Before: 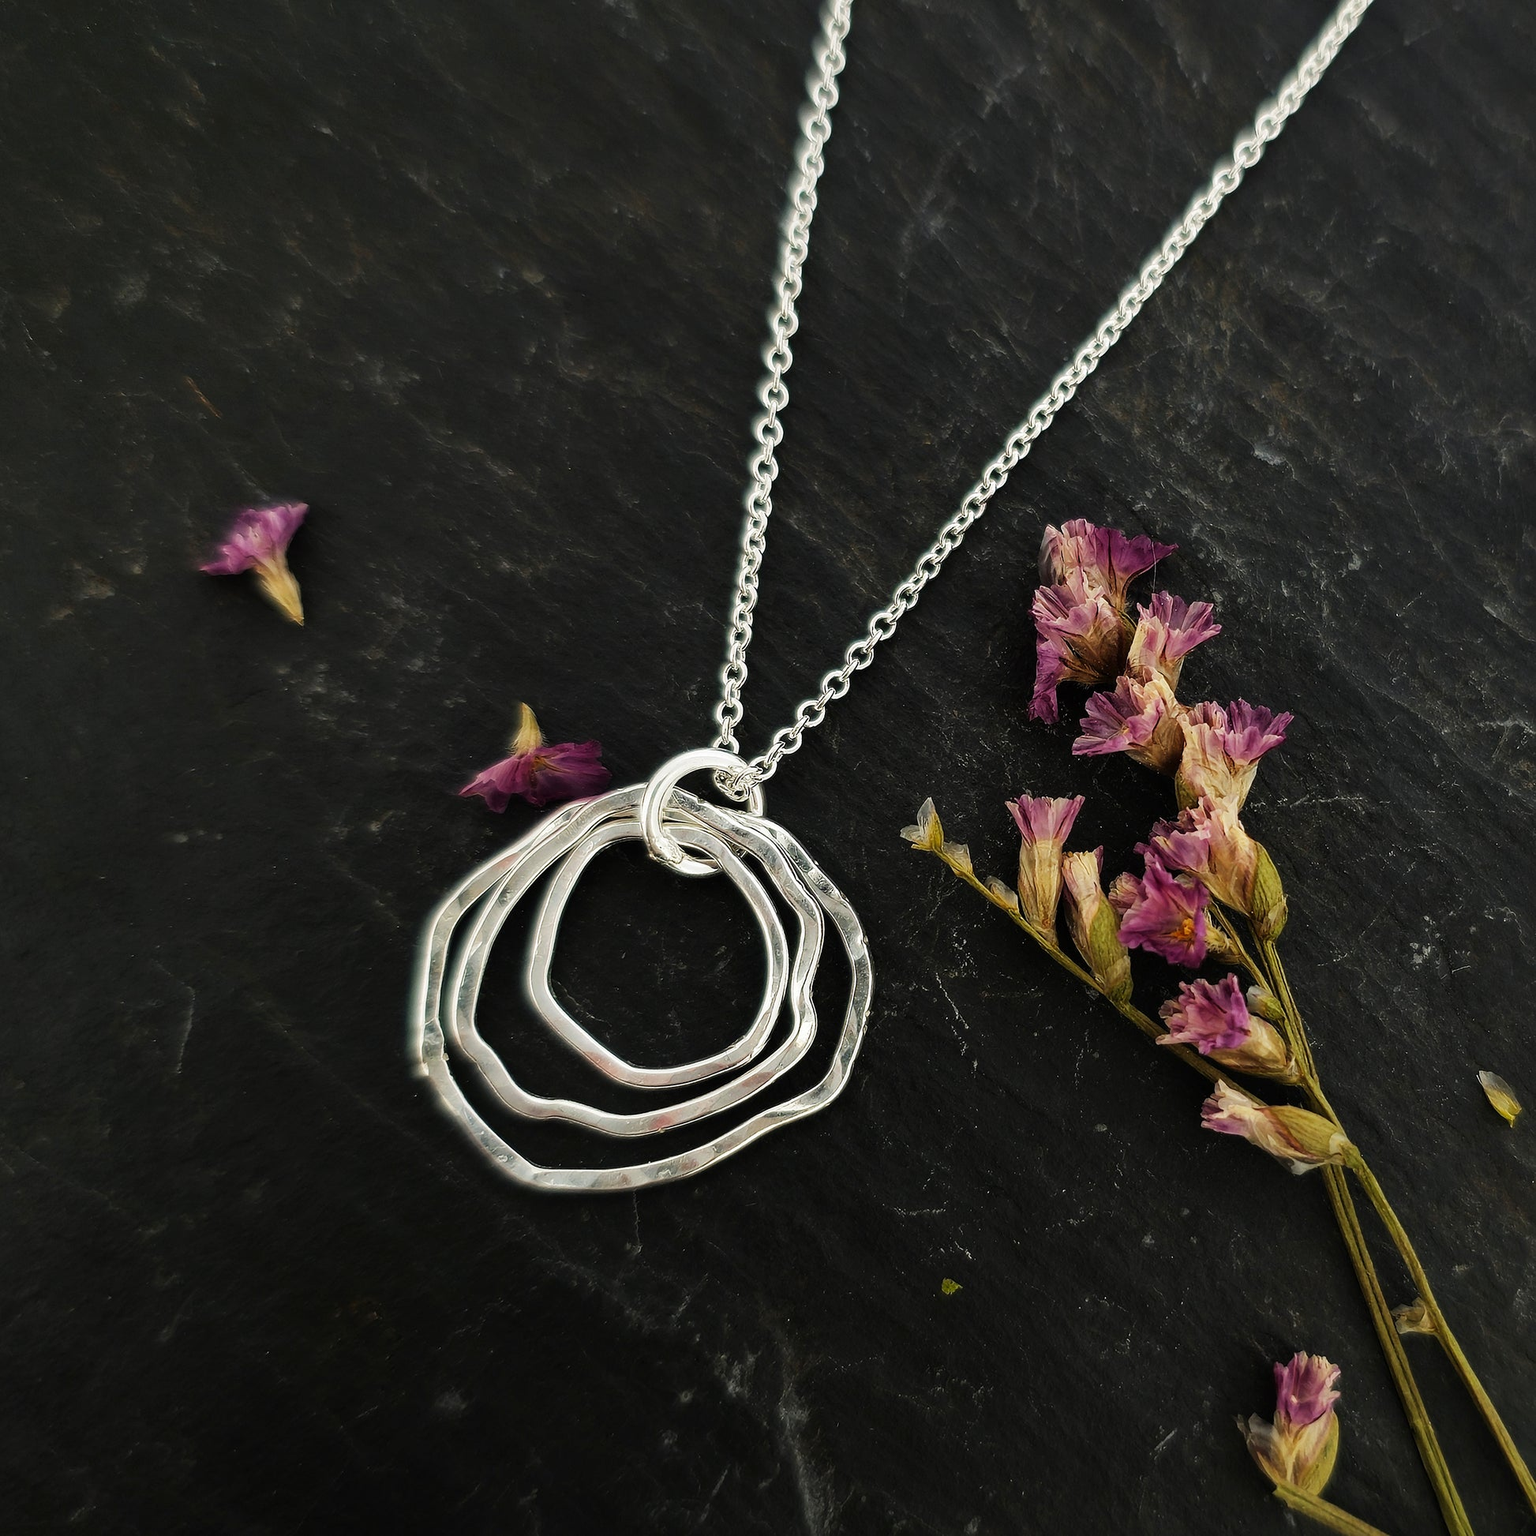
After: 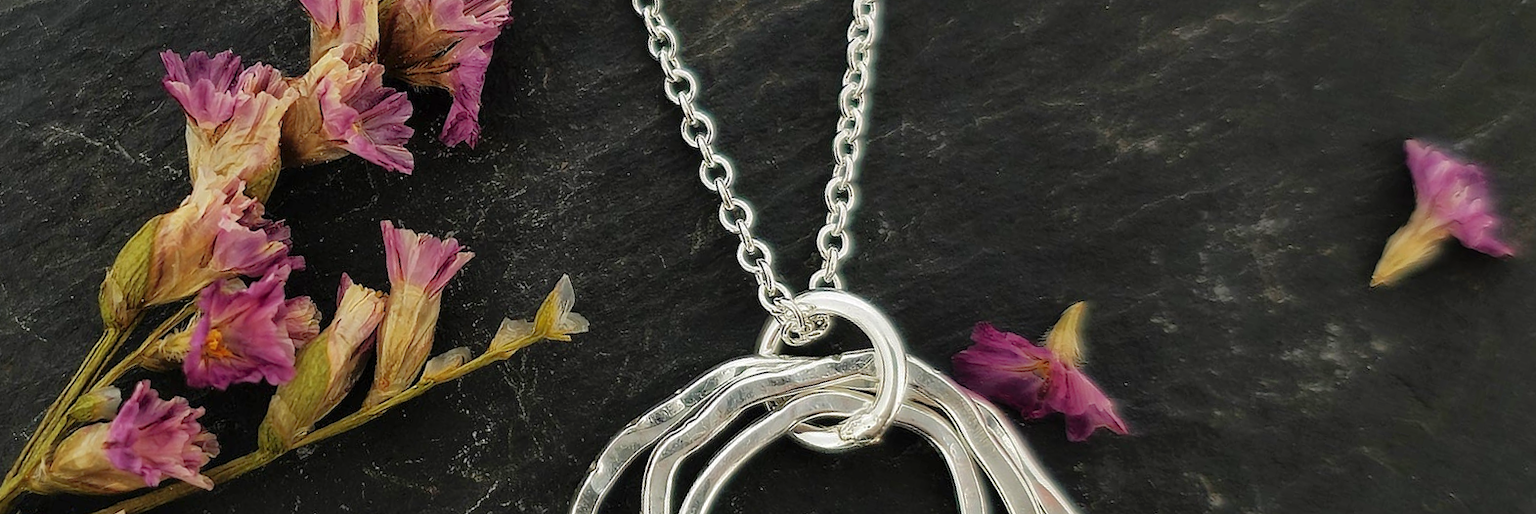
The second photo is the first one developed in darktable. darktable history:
shadows and highlights: on, module defaults
crop and rotate: angle 16.12°, top 30.835%, bottom 35.653%
